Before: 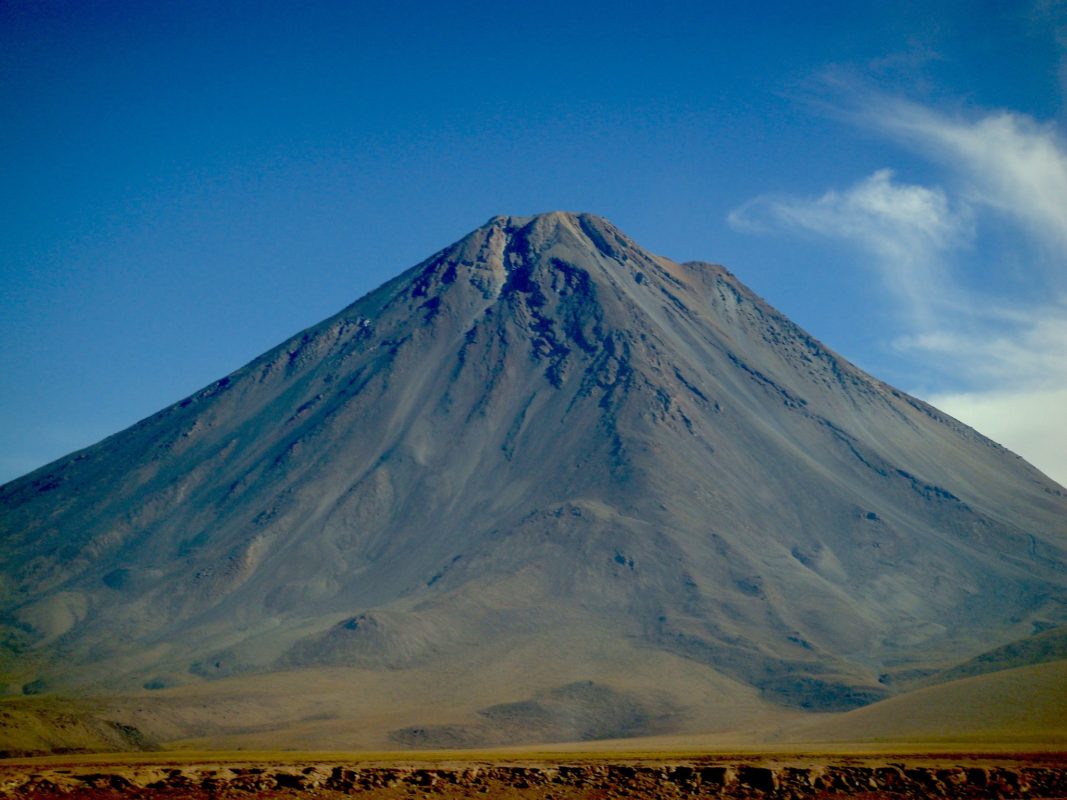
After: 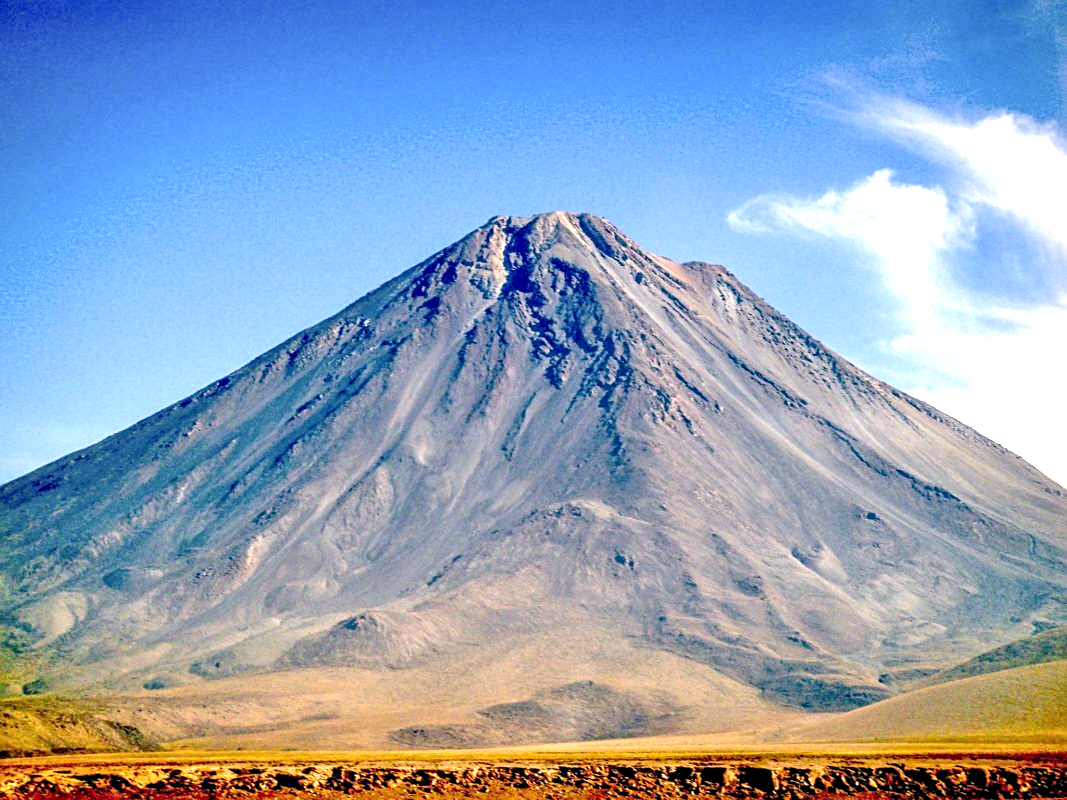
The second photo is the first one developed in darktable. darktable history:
local contrast: detail 160%
exposure: black level correction 0, exposure 1.45 EV, compensate exposure bias true, compensate highlight preservation false
tone equalizer: -7 EV 0.15 EV, -6 EV 0.6 EV, -5 EV 1.15 EV, -4 EV 1.33 EV, -3 EV 1.15 EV, -2 EV 0.6 EV, -1 EV 0.15 EV, mask exposure compensation -0.5 EV
sharpen: on, module defaults
color correction: highlights a* 12.23, highlights b* 5.41
